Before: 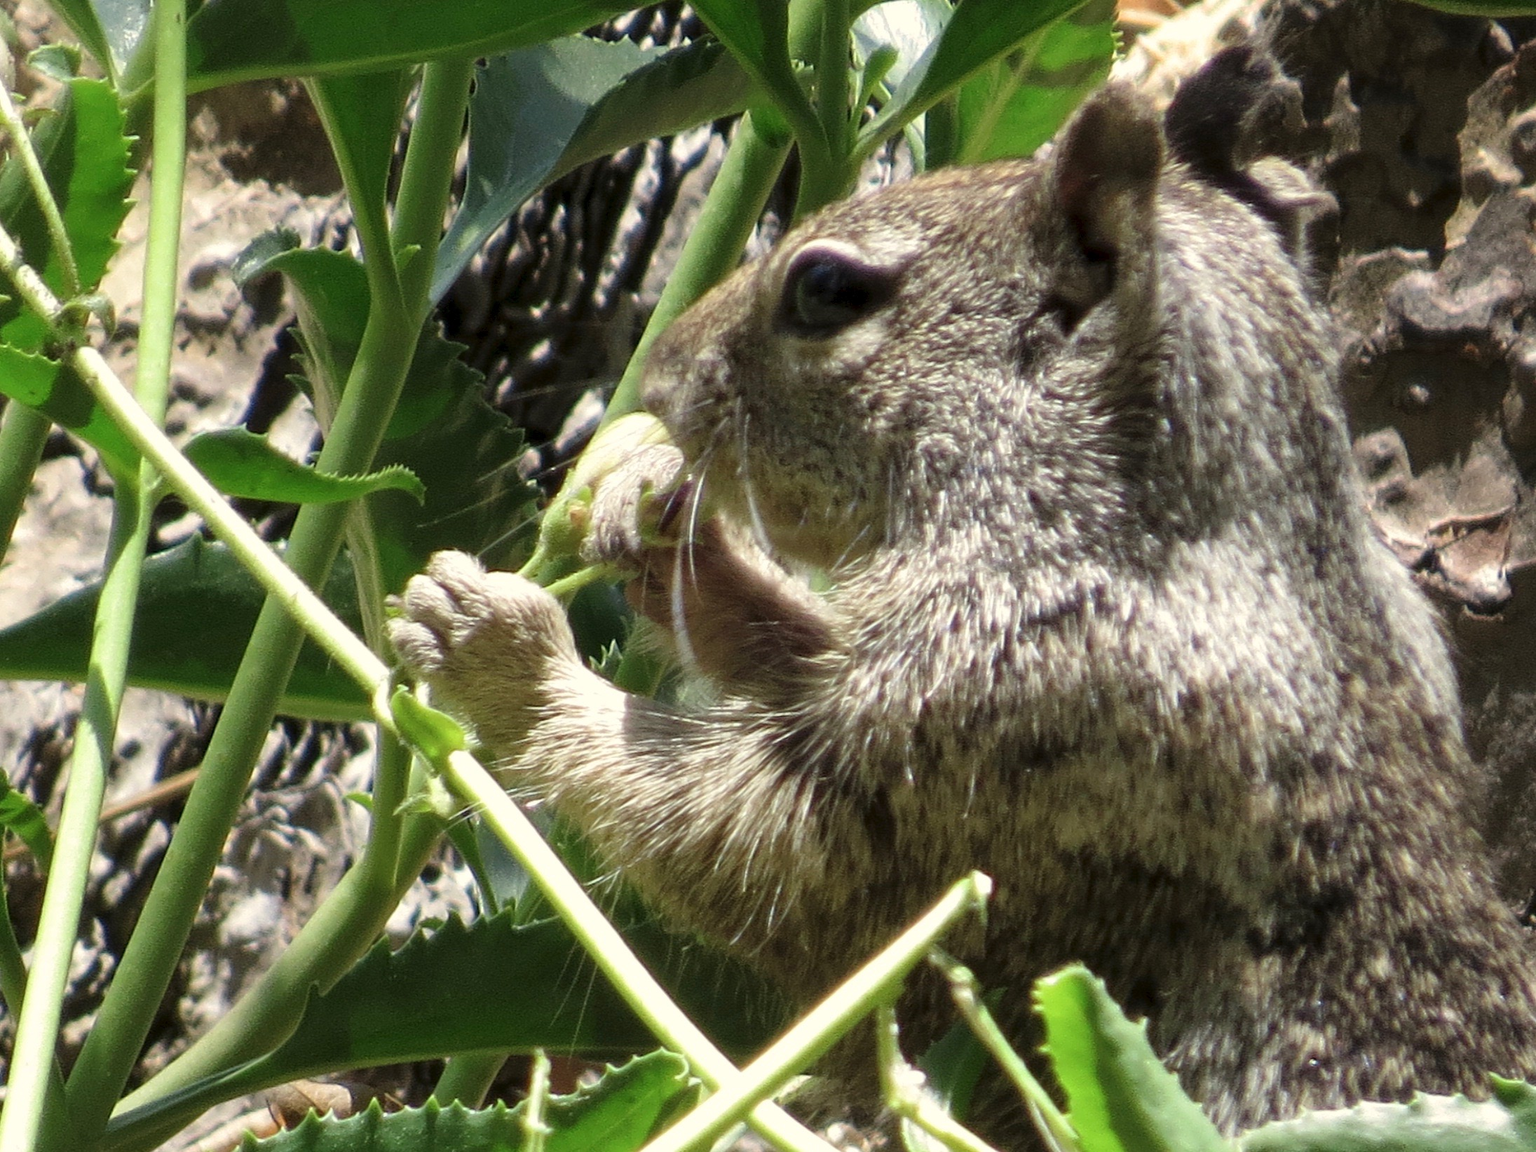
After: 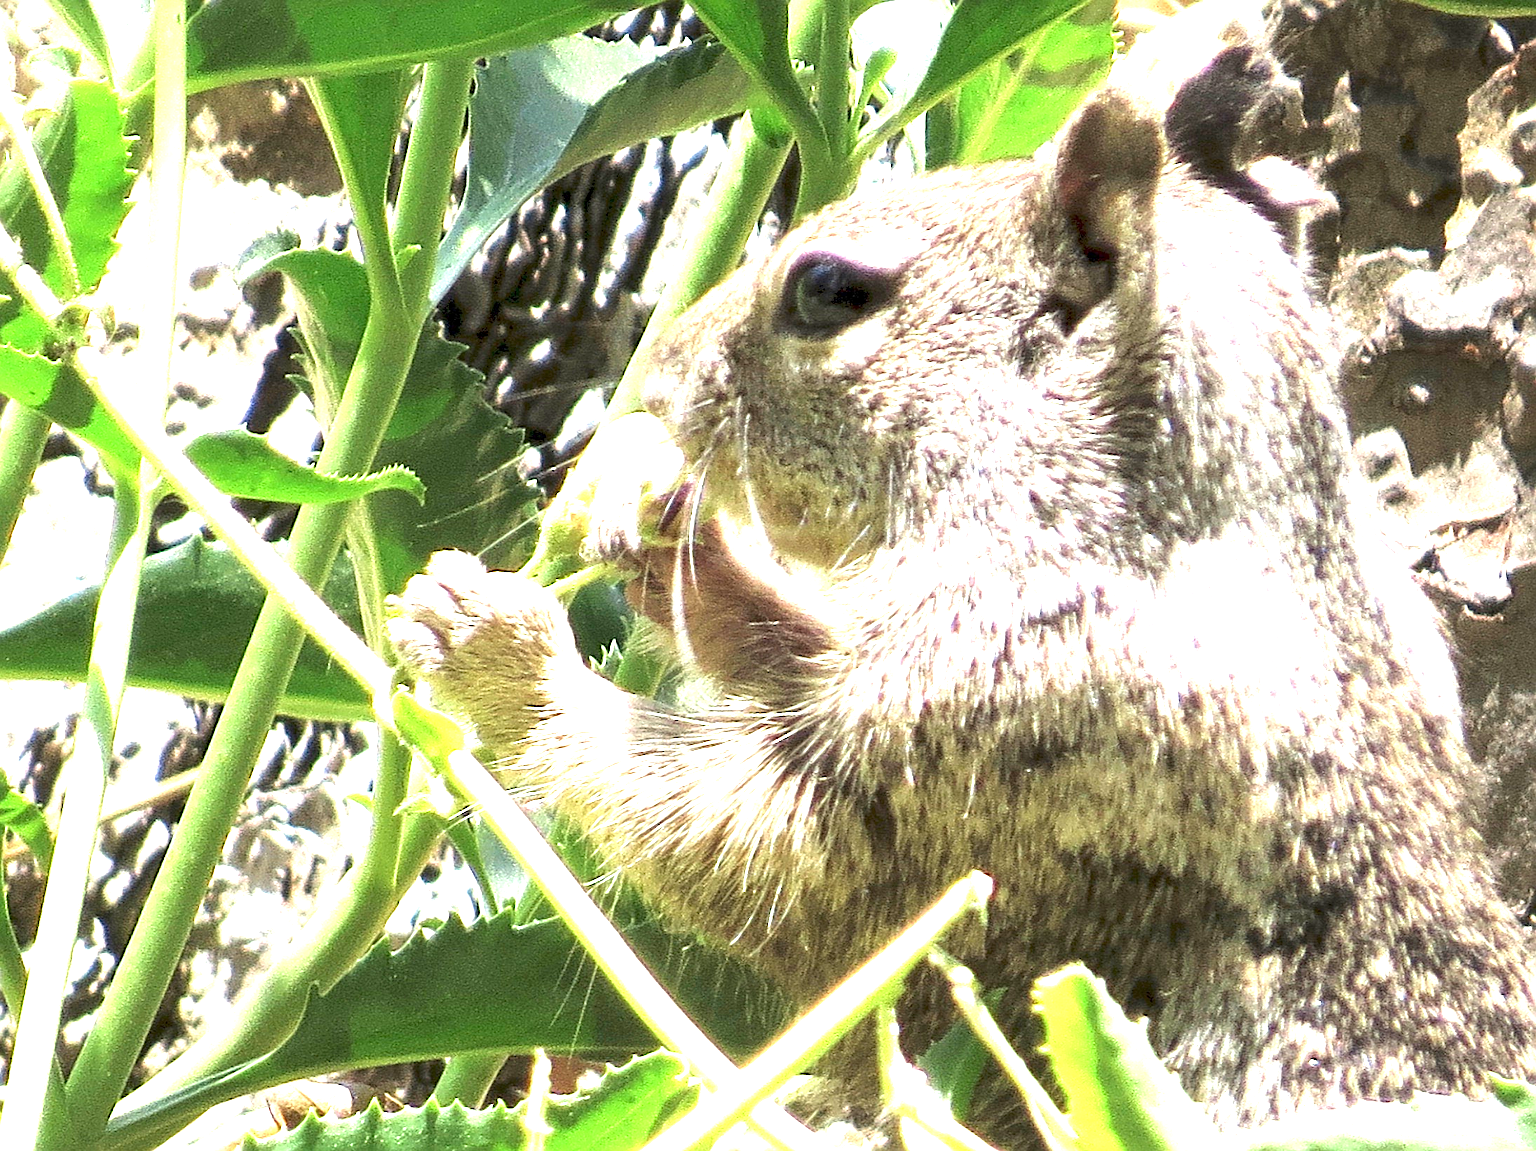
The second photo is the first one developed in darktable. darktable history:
exposure: exposure 2.207 EV, compensate highlight preservation false
sharpen: radius 2.543, amount 0.636
